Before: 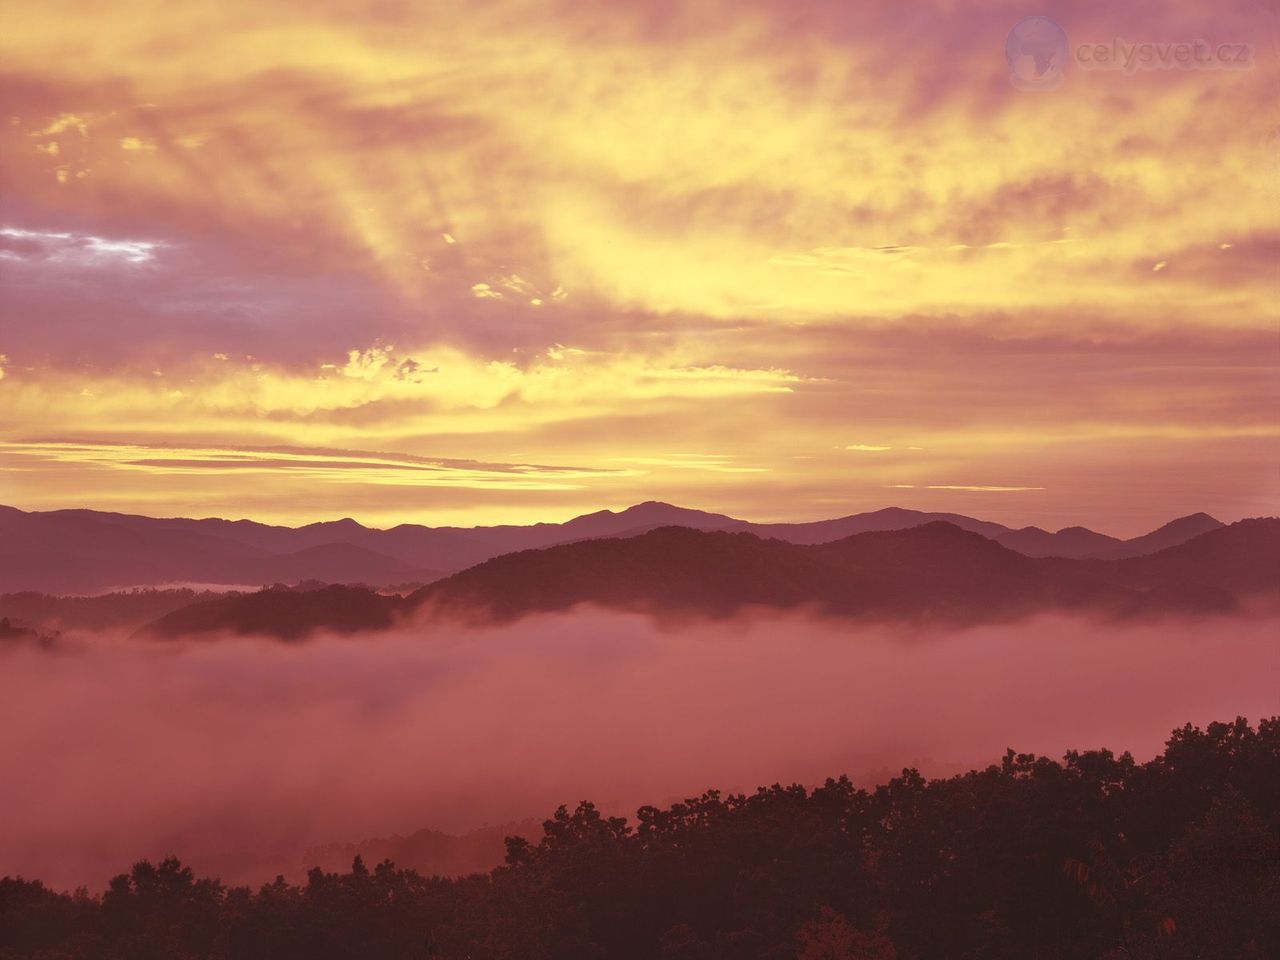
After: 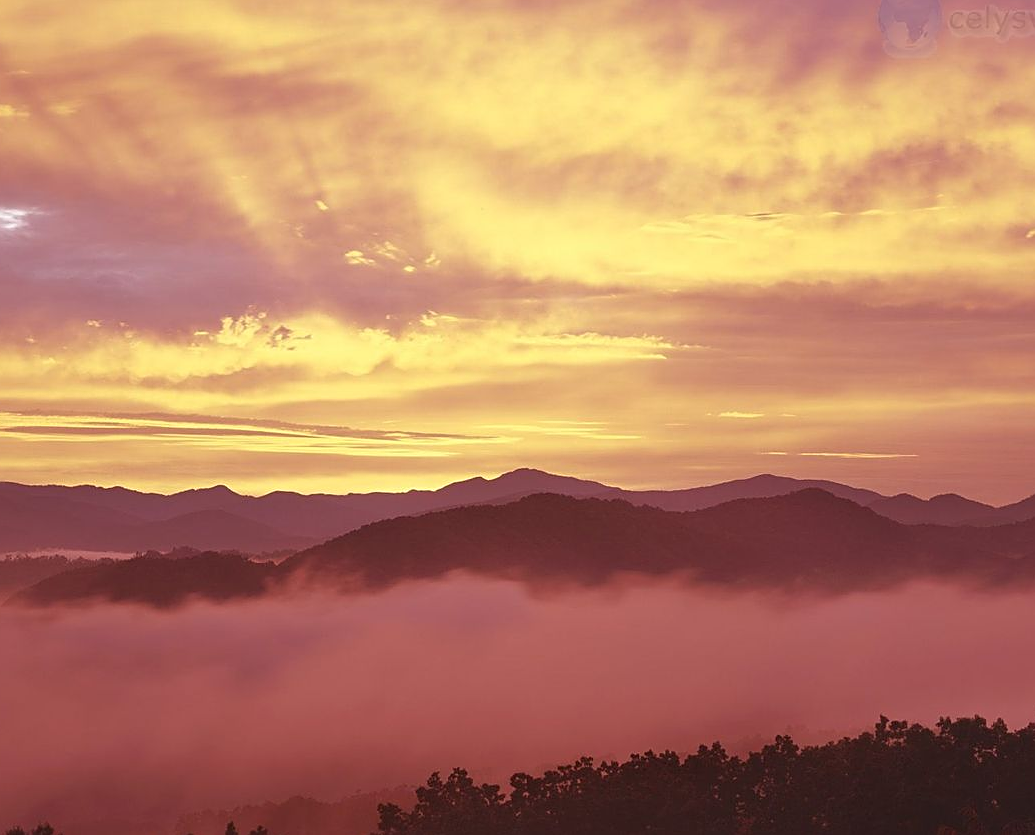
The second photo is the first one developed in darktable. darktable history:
sharpen: on, module defaults
crop: left 9.929%, top 3.475%, right 9.188%, bottom 9.529%
